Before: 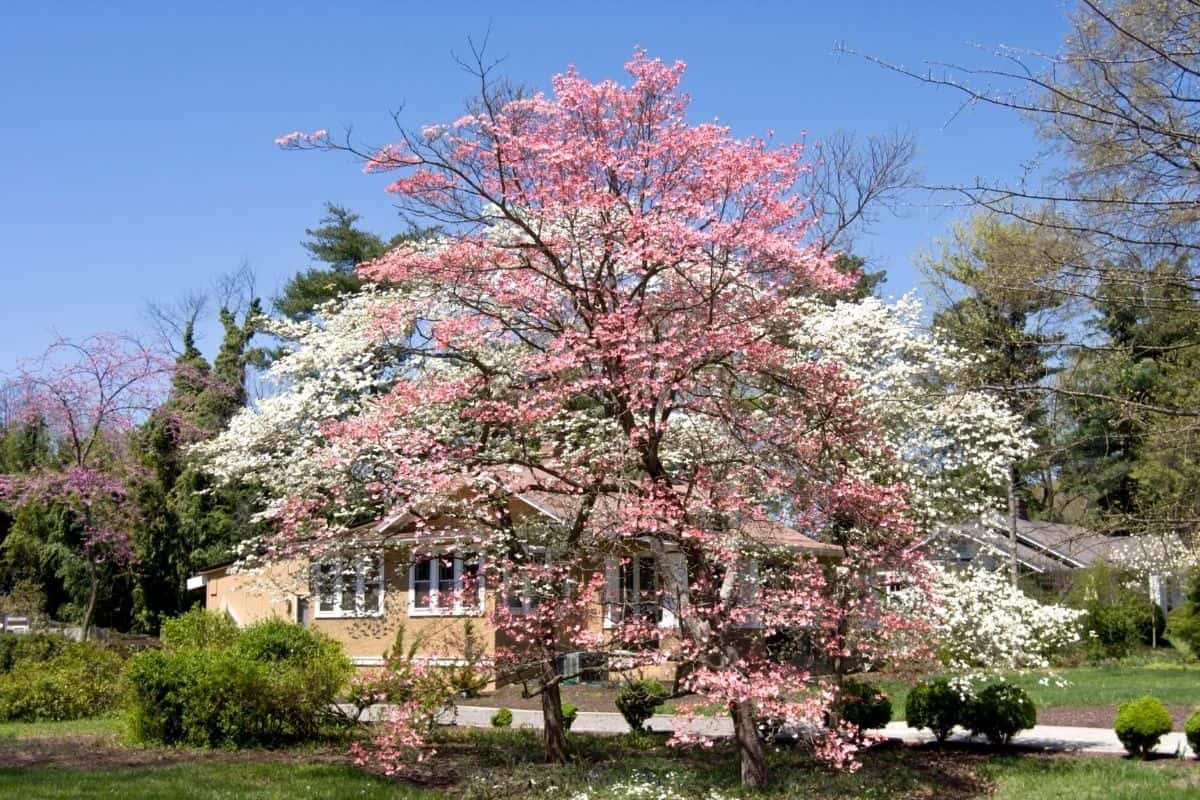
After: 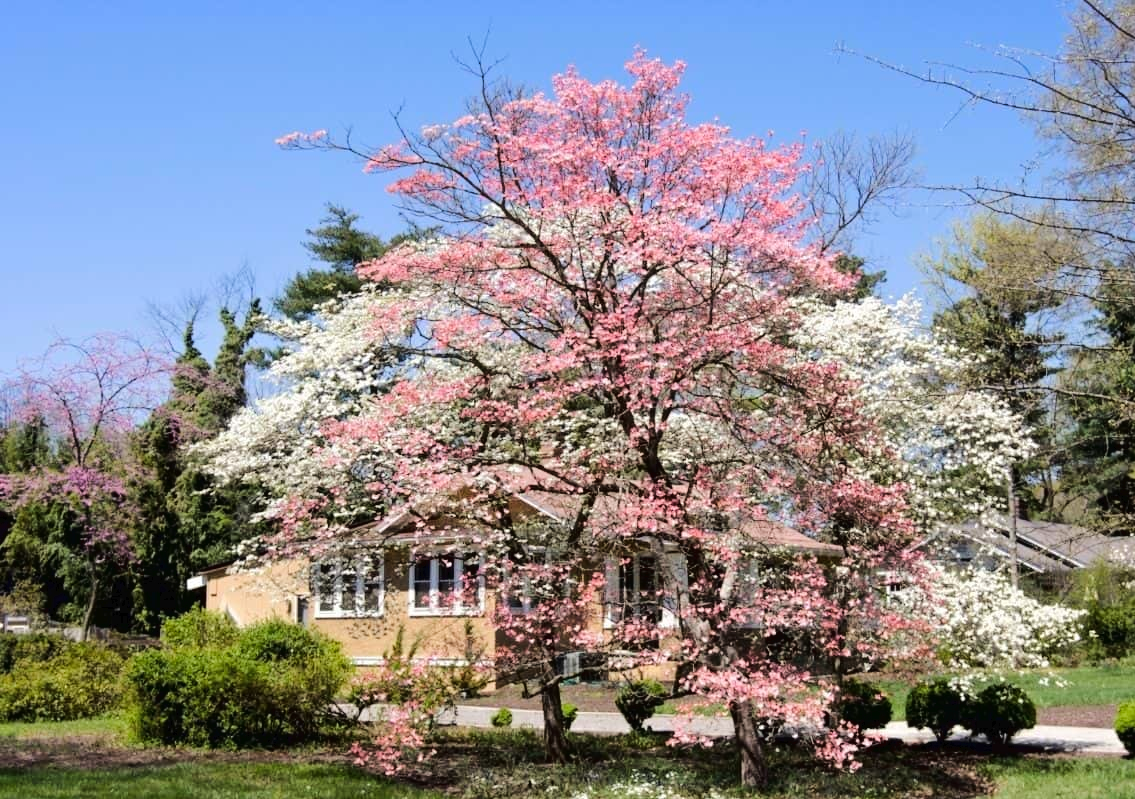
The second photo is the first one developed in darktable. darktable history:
tone curve: curves: ch0 [(0, 0) (0.003, 0.019) (0.011, 0.02) (0.025, 0.019) (0.044, 0.027) (0.069, 0.038) (0.1, 0.056) (0.136, 0.089) (0.177, 0.137) (0.224, 0.187) (0.277, 0.259) (0.335, 0.343) (0.399, 0.437) (0.468, 0.532) (0.543, 0.613) (0.623, 0.685) (0.709, 0.752) (0.801, 0.822) (0.898, 0.9) (1, 1)], color space Lab, linked channels, preserve colors none
crop and rotate: left 0%, right 5.367%
